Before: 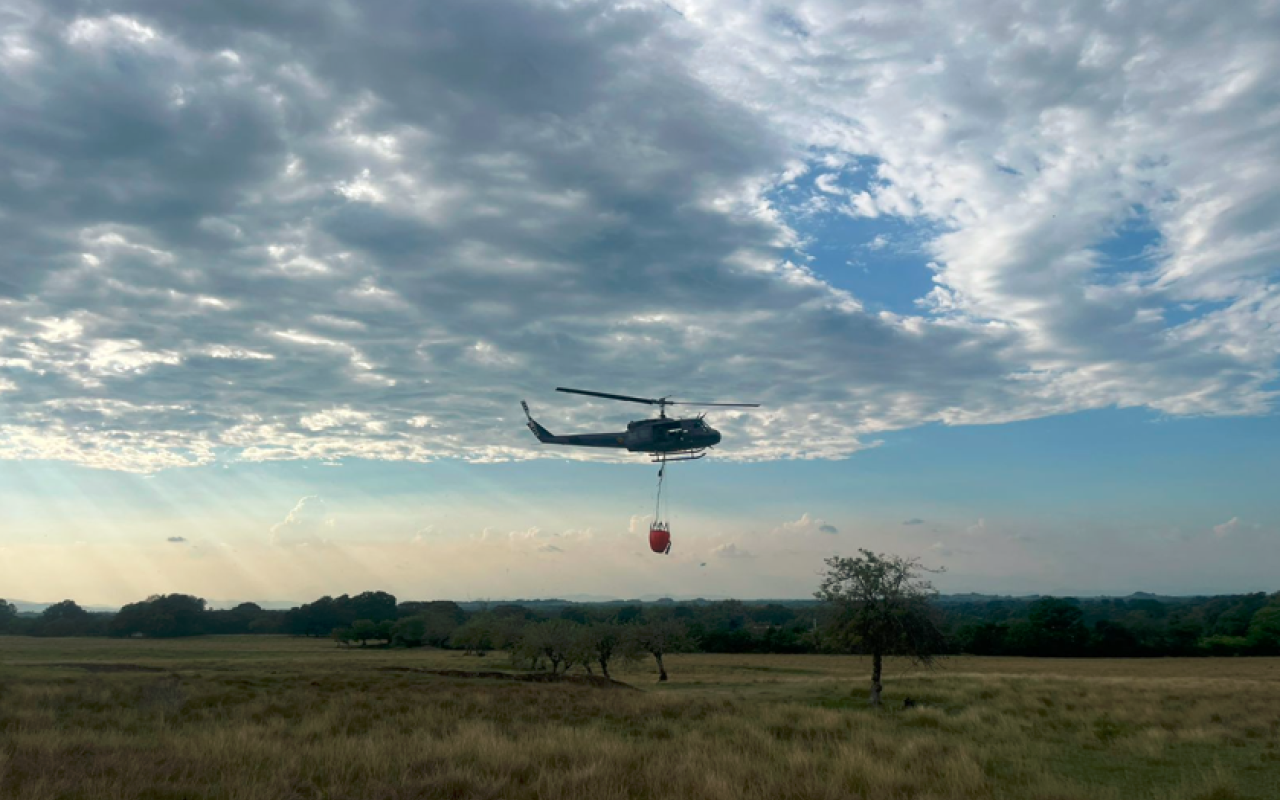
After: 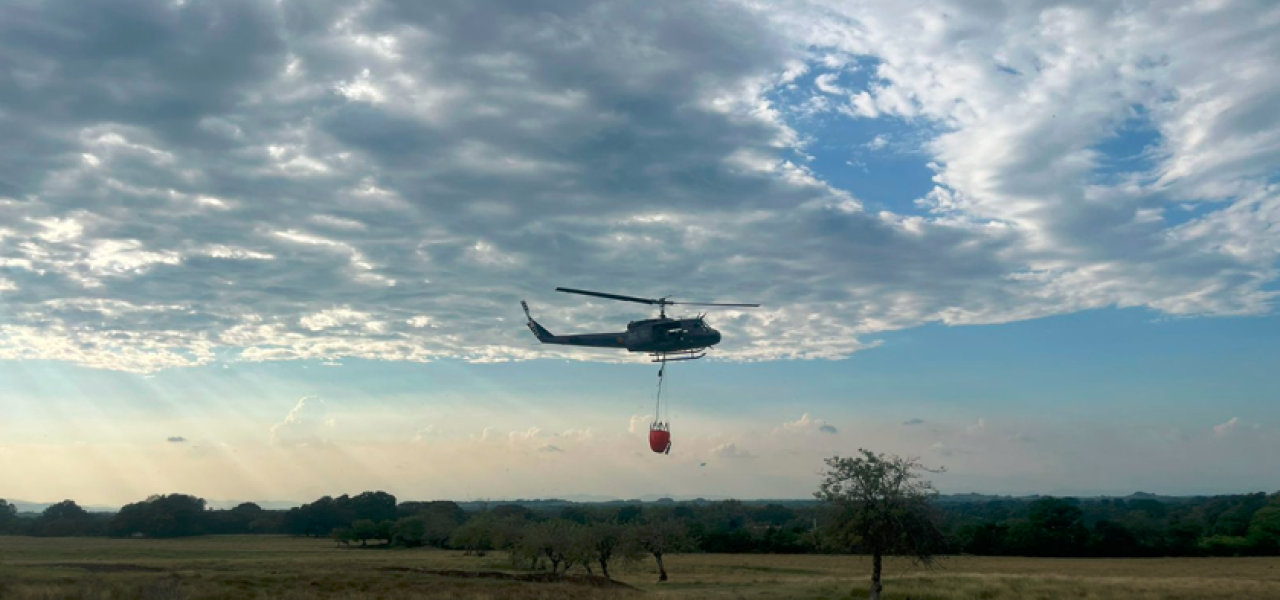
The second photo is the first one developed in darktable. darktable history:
crop and rotate: top 12.5%, bottom 12.5%
